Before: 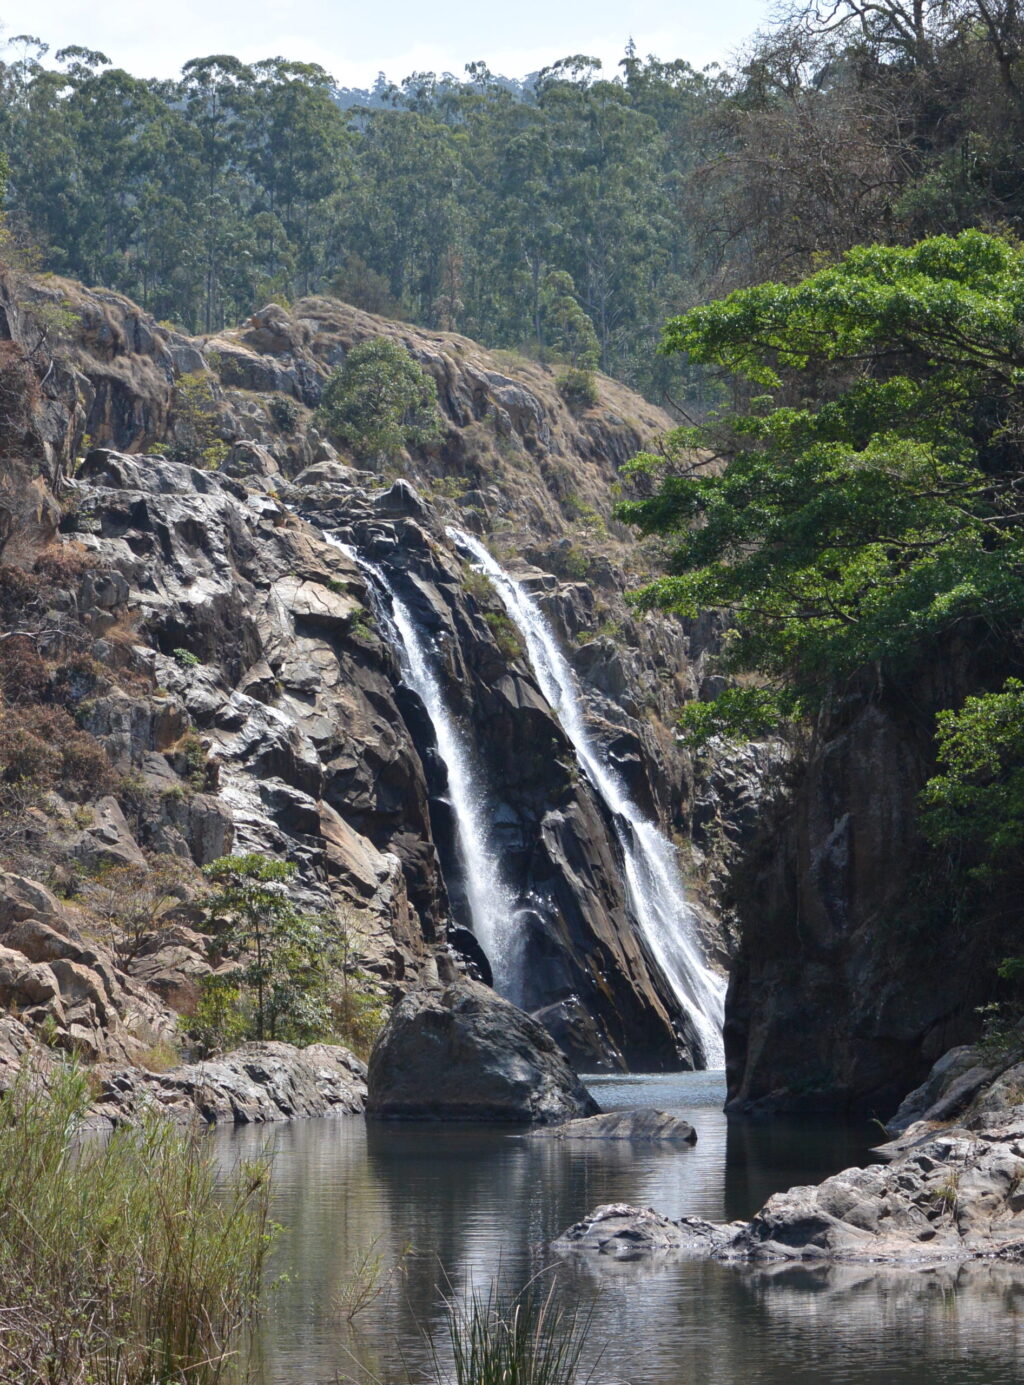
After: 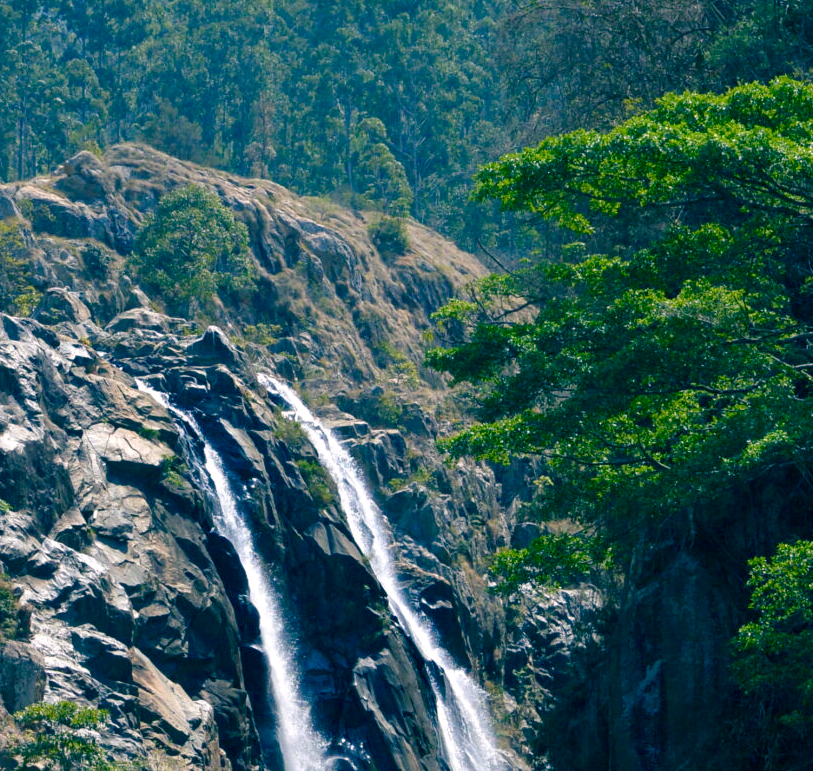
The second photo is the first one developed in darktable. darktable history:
color balance rgb: shadows lift › luminance -28.76%, shadows lift › chroma 10%, shadows lift › hue 230°, power › chroma 0.5%, power › hue 215°, highlights gain › luminance 7.14%, highlights gain › chroma 1%, highlights gain › hue 50°, global offset › luminance -0.29%, global offset › hue 260°, perceptual saturation grading › global saturation 20%, perceptual saturation grading › highlights -13.92%, perceptual saturation grading › shadows 50%
crop: left 18.38%, top 11.092%, right 2.134%, bottom 33.217%
